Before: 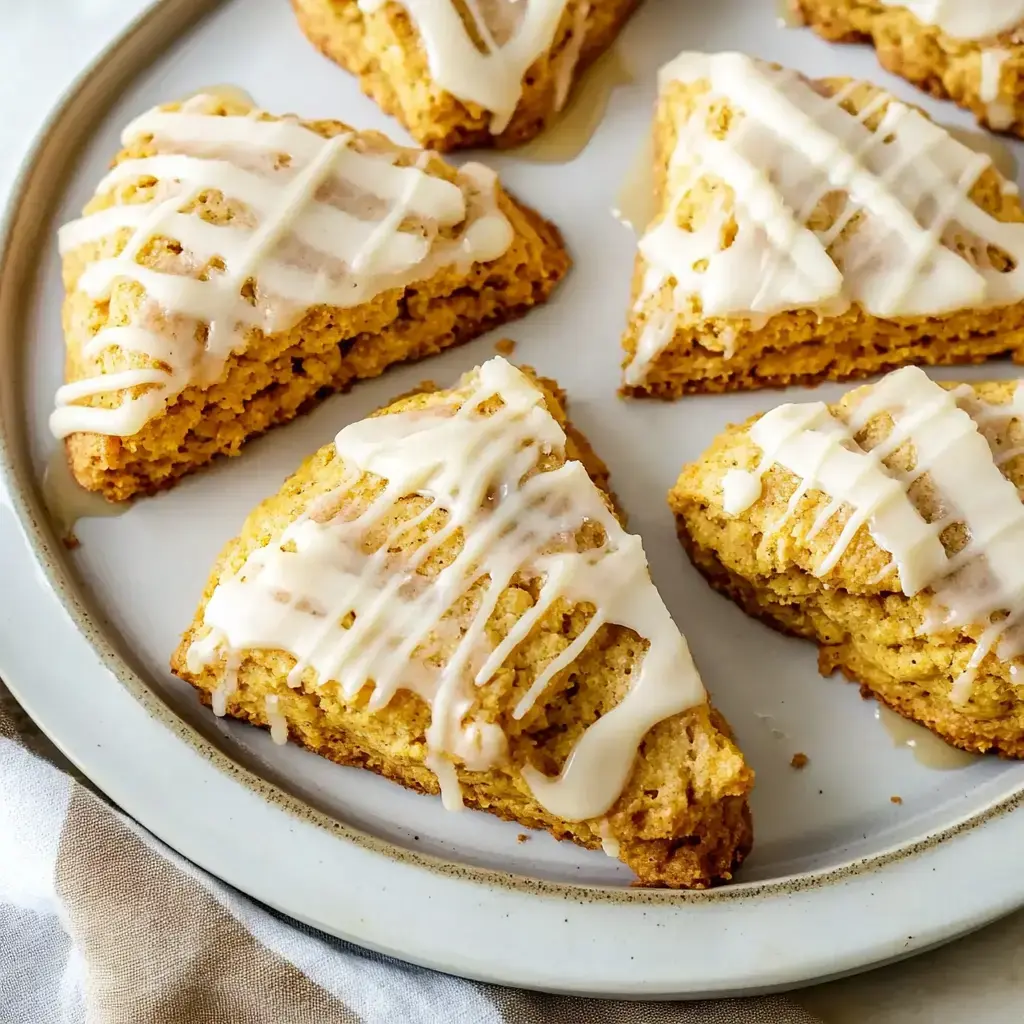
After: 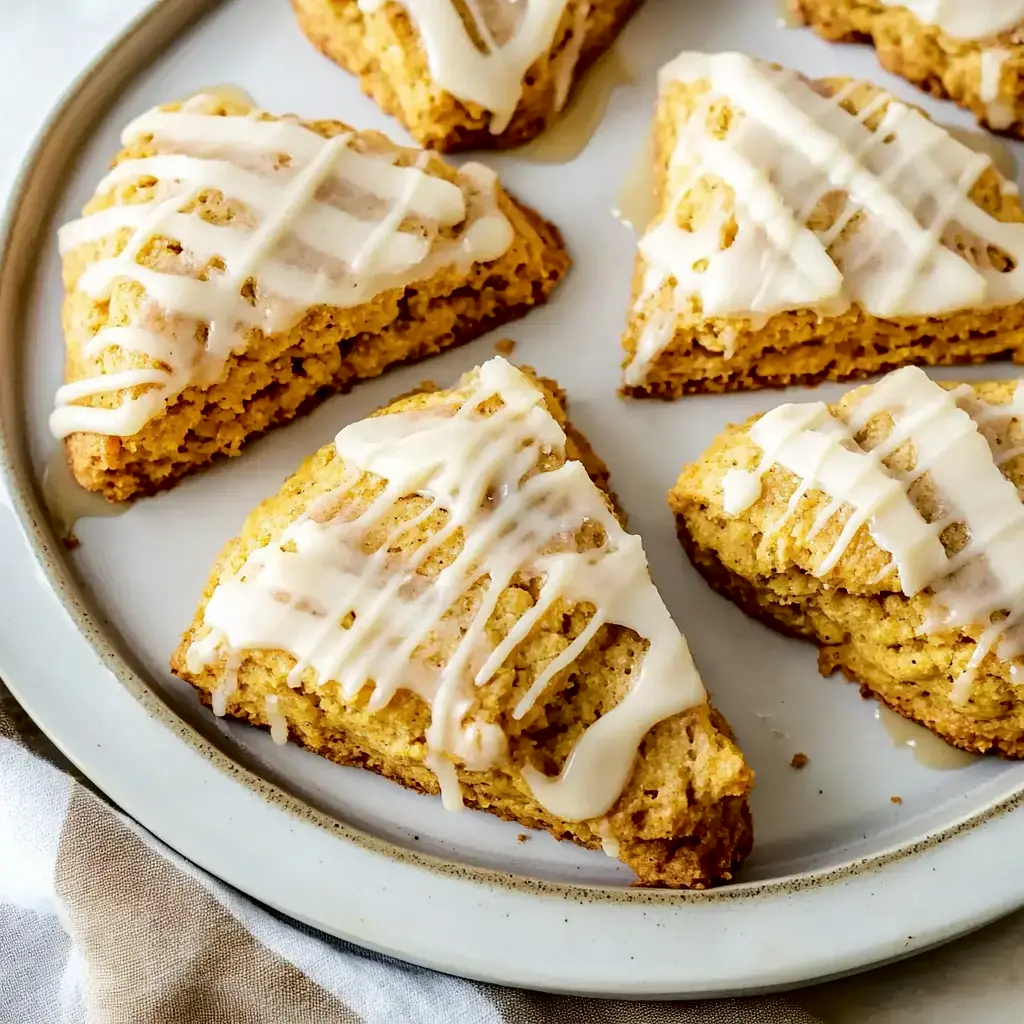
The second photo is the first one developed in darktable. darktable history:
tone equalizer: -8 EV -0.55 EV
fill light: exposure -2 EV, width 8.6
